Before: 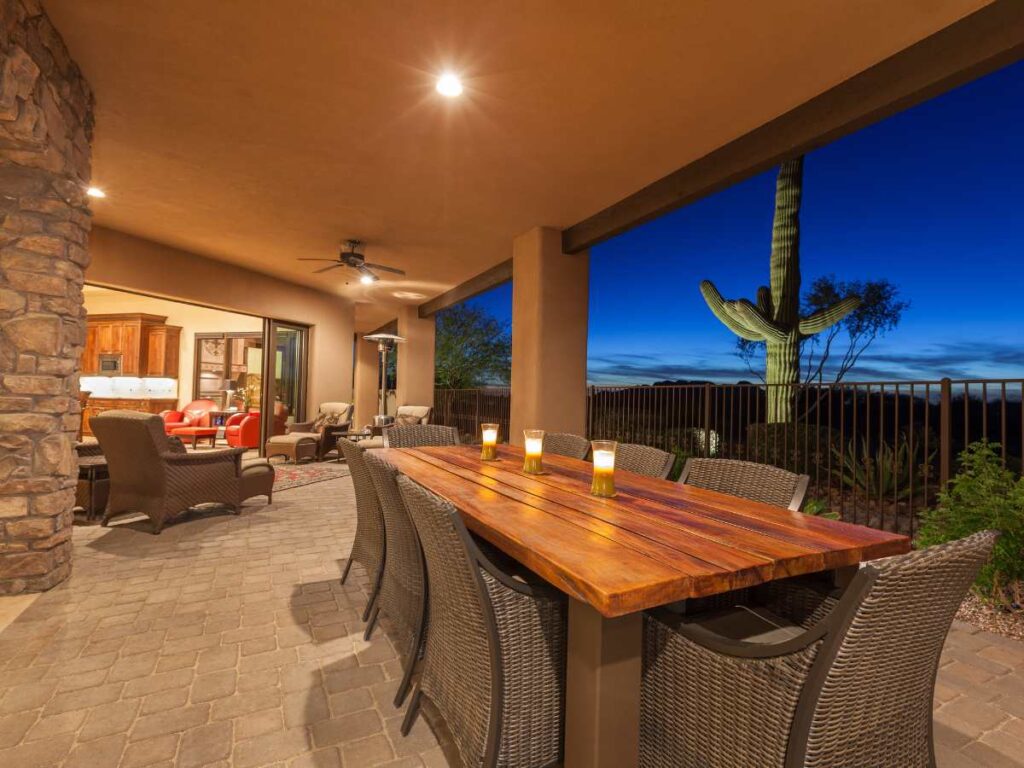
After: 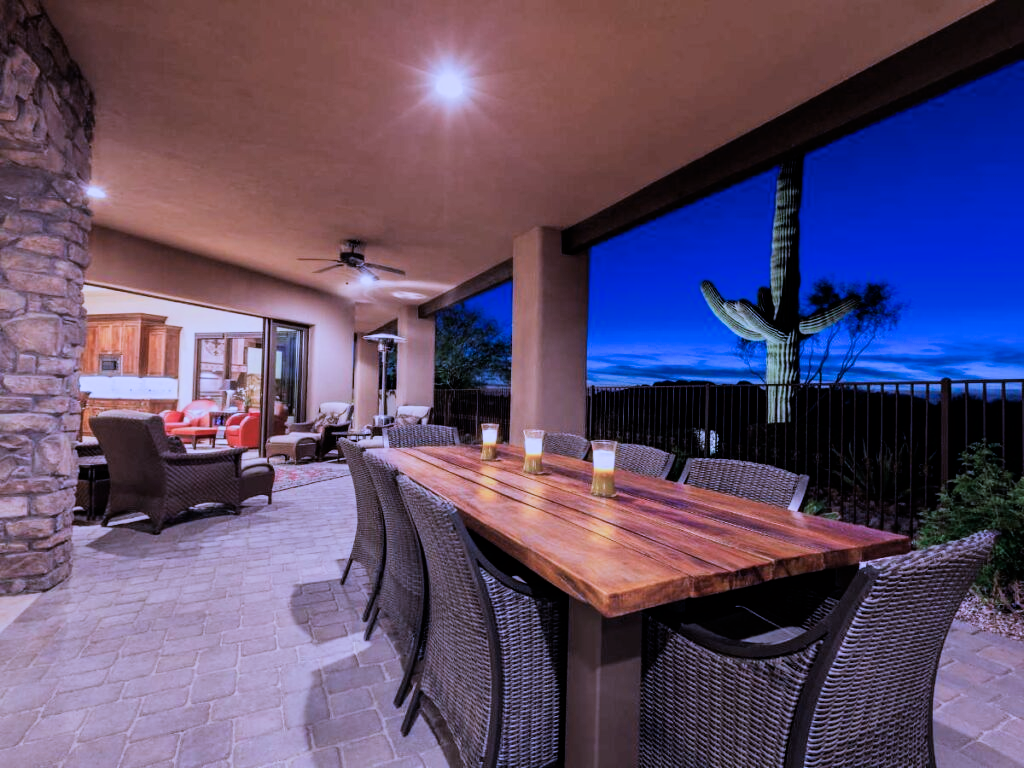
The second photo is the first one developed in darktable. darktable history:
filmic rgb: black relative exposure -5 EV, hardness 2.88, contrast 1.4, highlights saturation mix -30%
color calibration: output R [1.063, -0.012, -0.003, 0], output B [-0.079, 0.047, 1, 0], illuminant custom, x 0.46, y 0.43, temperature 2642.66 K
